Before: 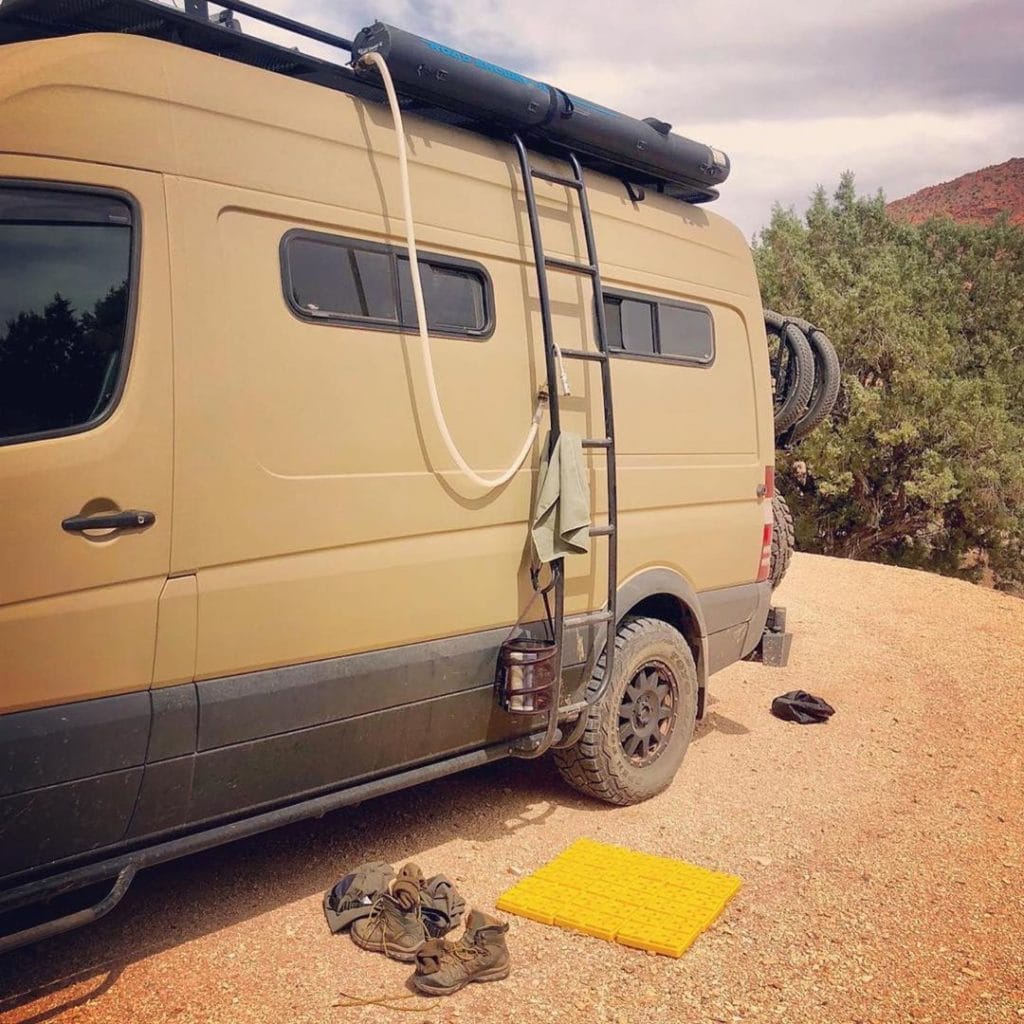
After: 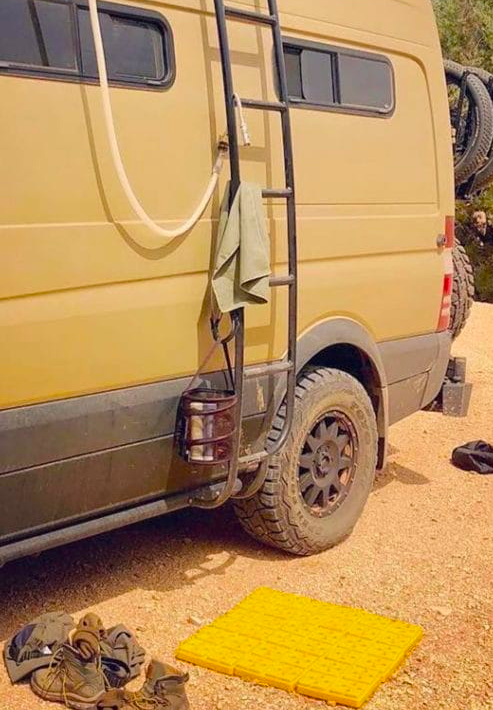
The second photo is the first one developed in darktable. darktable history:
color balance rgb: linear chroma grading › global chroma 8.854%, perceptual saturation grading › global saturation 30.83%
crop: left 31.321%, top 24.426%, right 20.458%, bottom 6.226%
